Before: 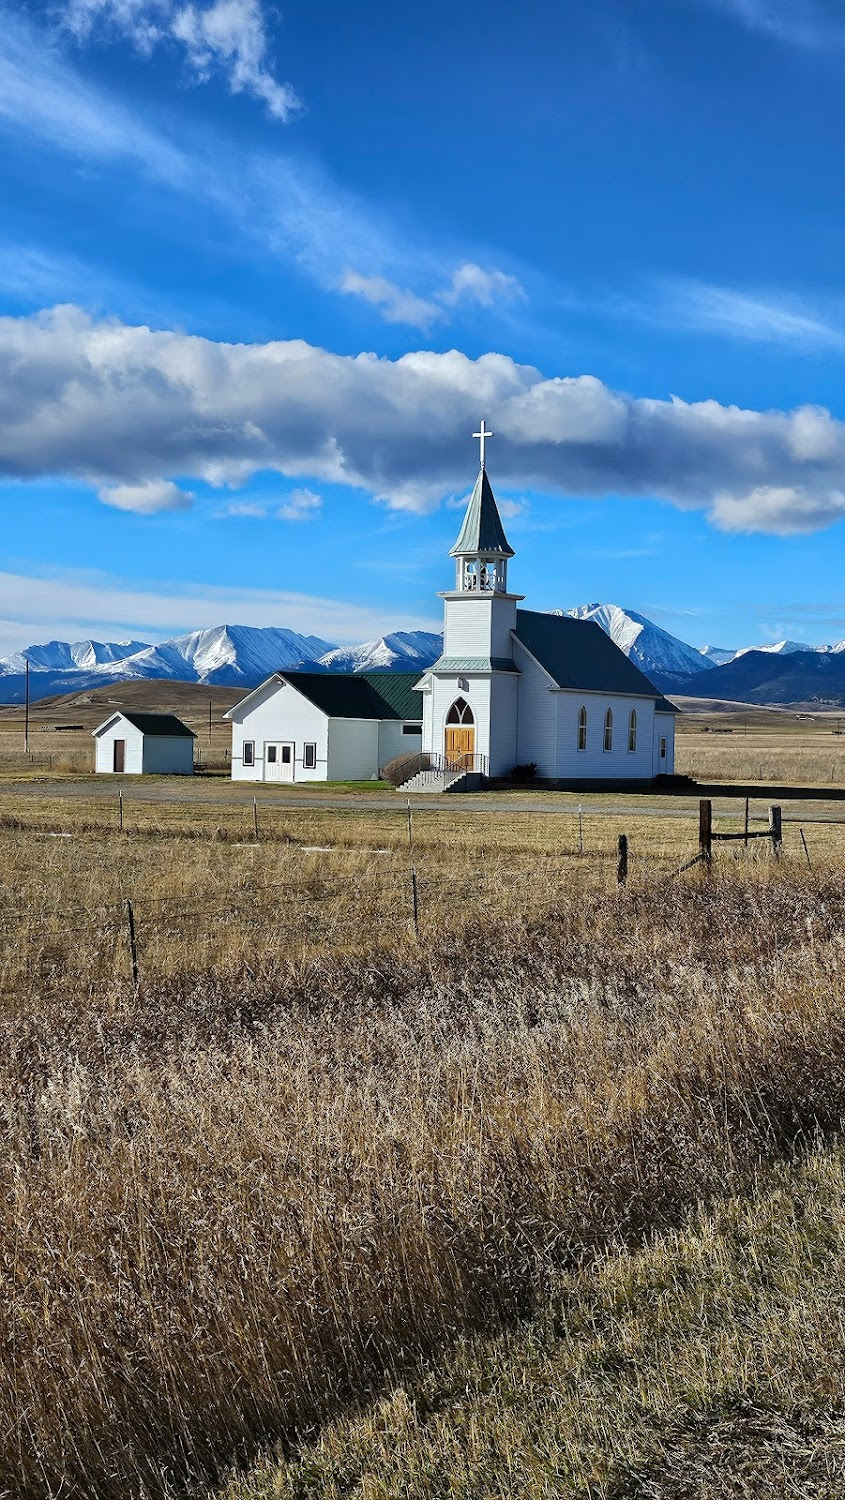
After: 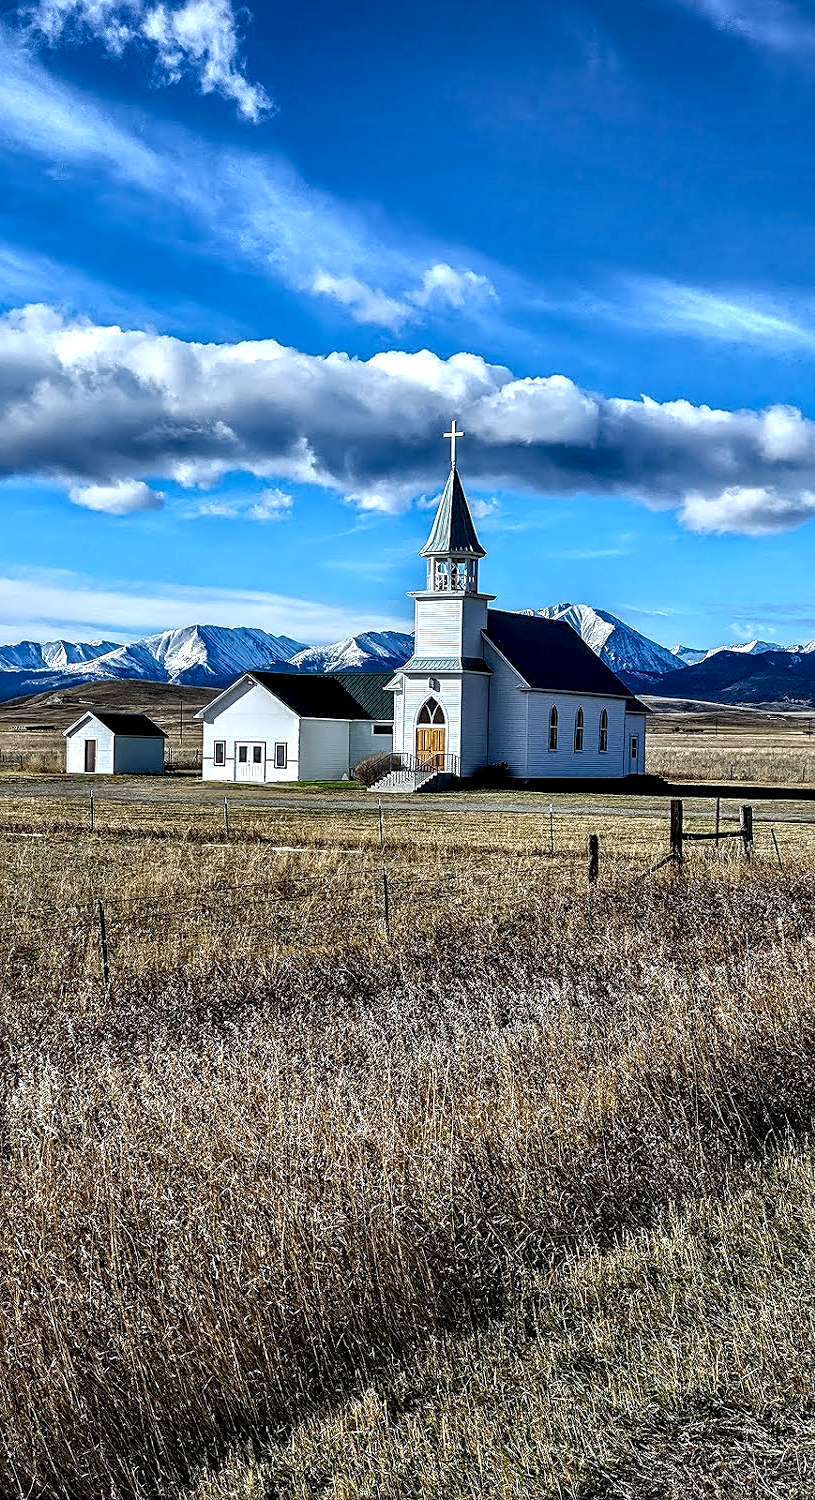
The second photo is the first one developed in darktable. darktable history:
local contrast: detail 202%
crop and rotate: left 3.525%
sharpen: amount 0.568
color calibration: x 0.355, y 0.367, temperature 4697.66 K
